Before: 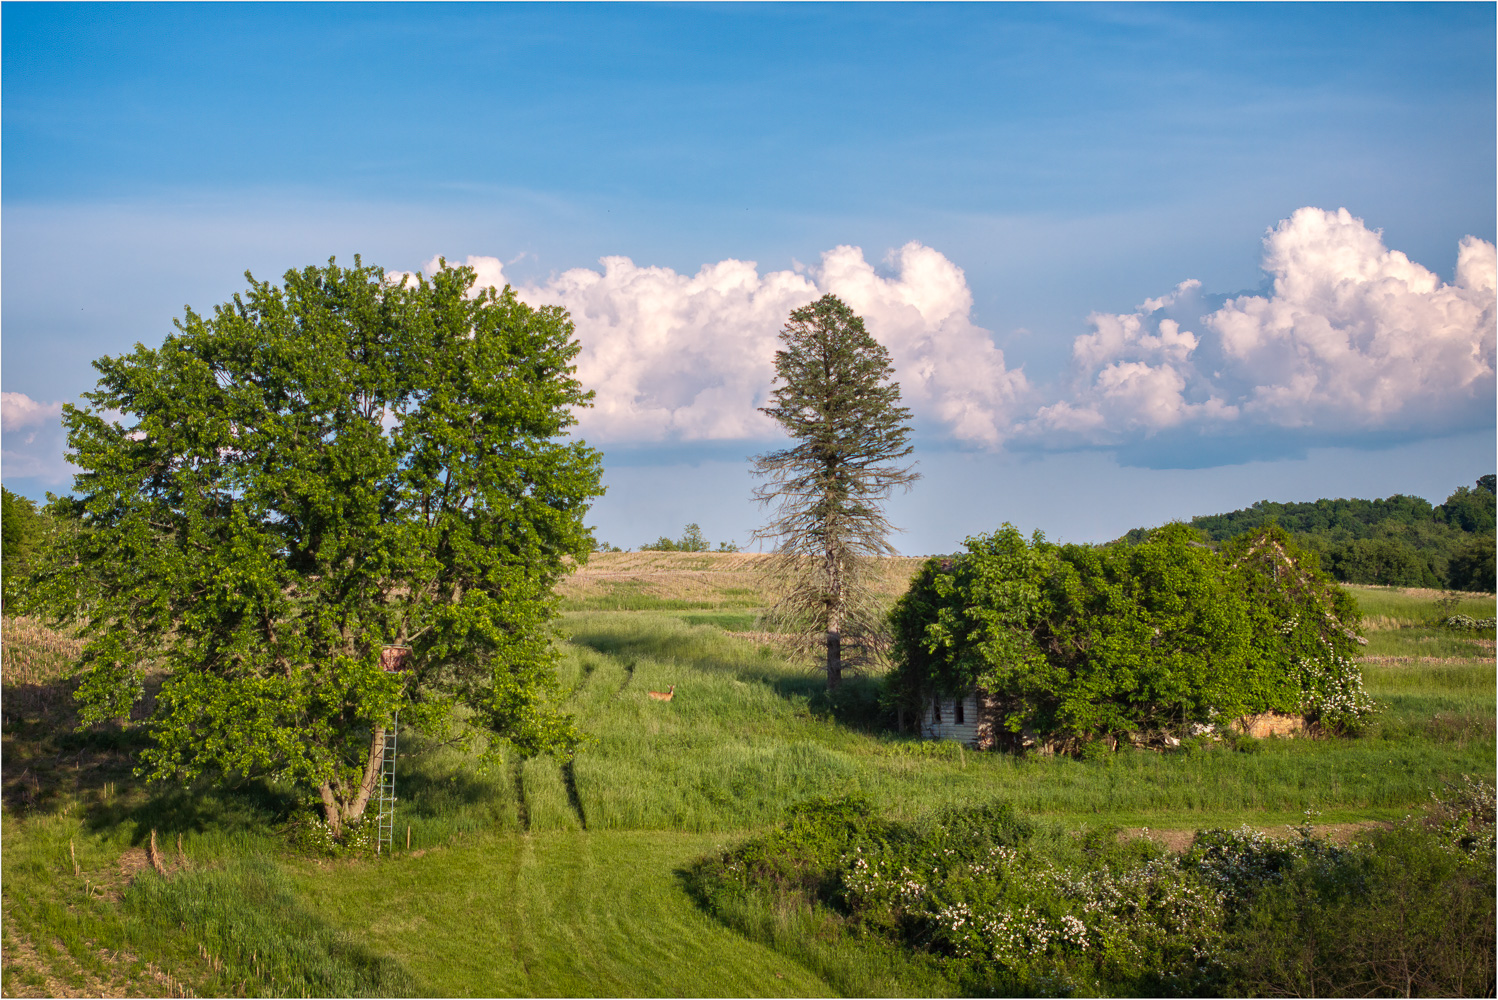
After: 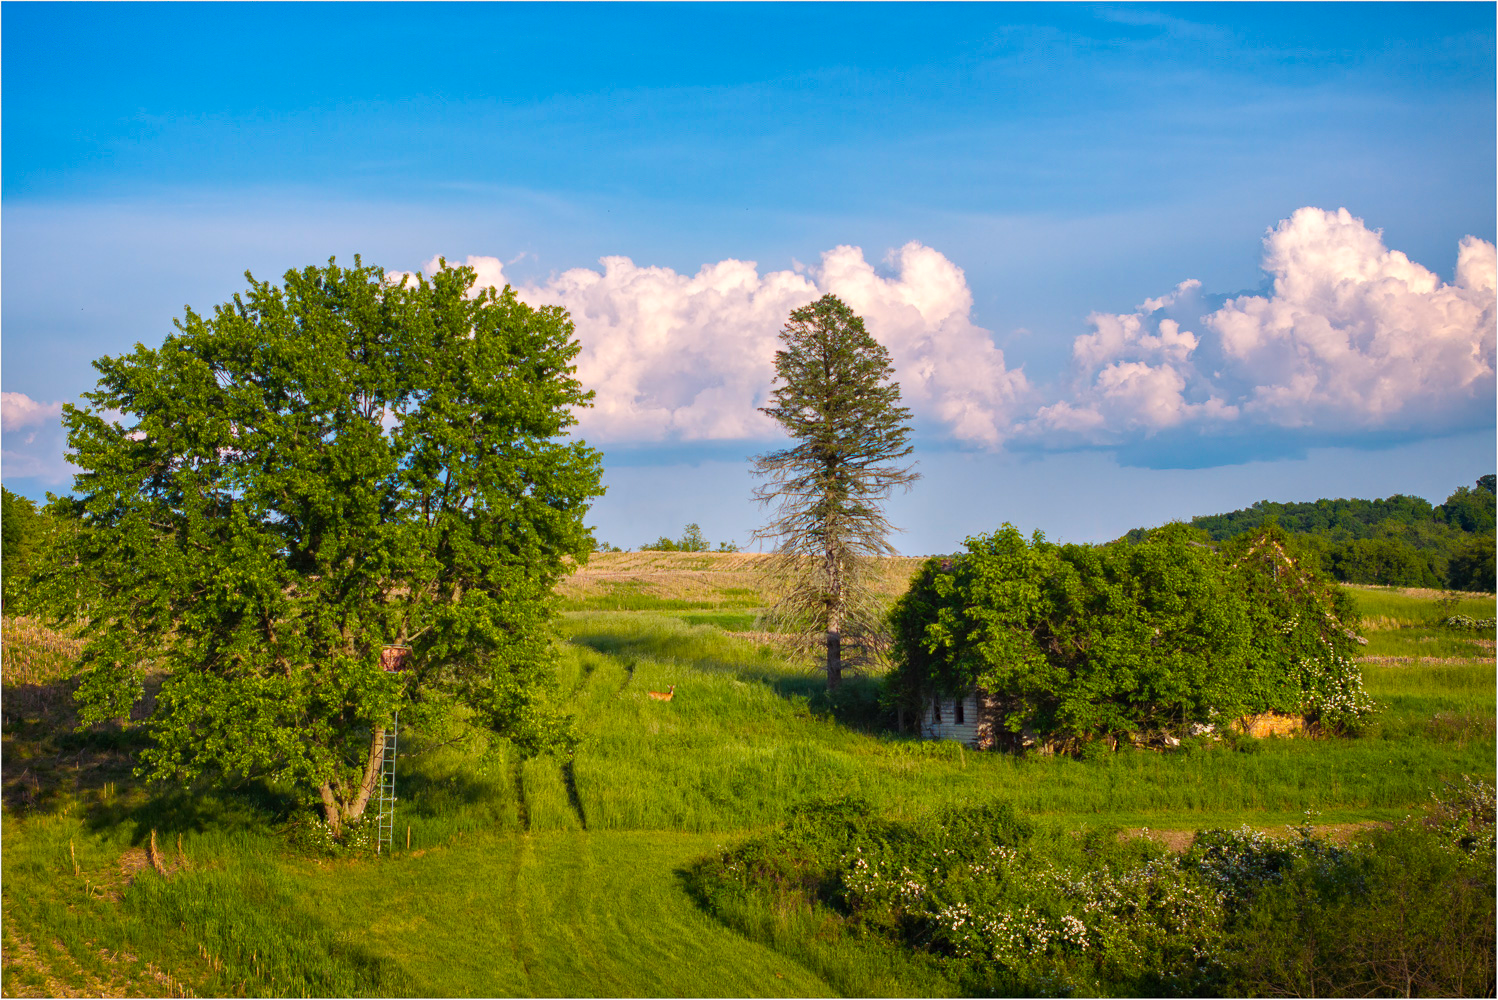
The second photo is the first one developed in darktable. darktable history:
color balance rgb: perceptual saturation grading › global saturation 30%, global vibrance 20%
